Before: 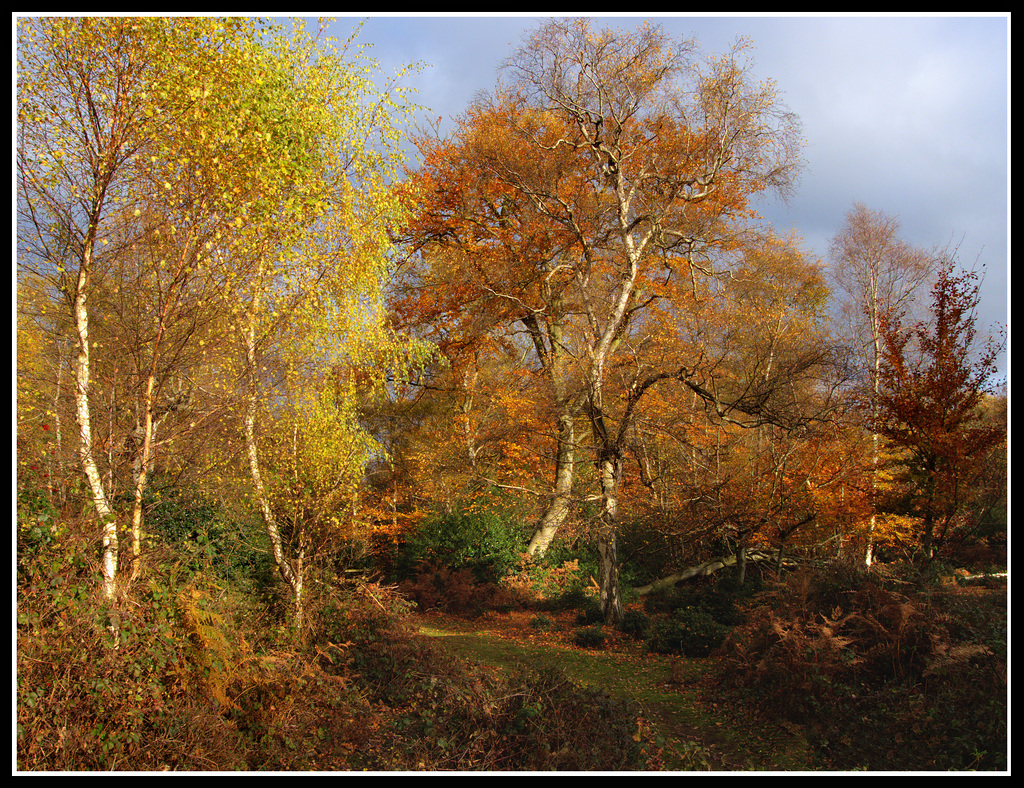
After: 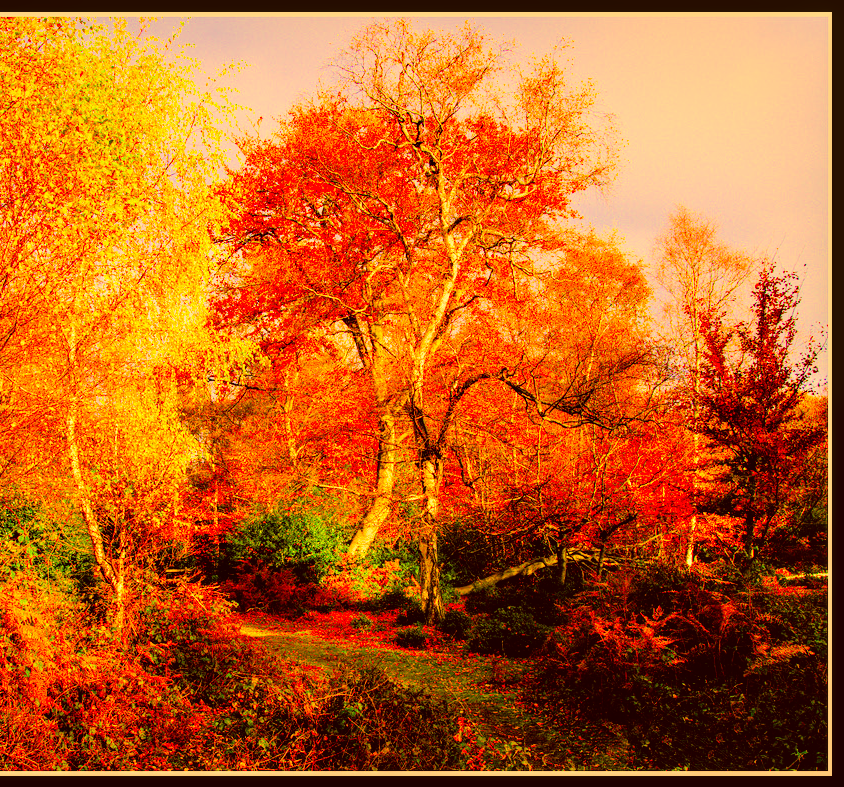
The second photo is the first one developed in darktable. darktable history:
local contrast: on, module defaults
crop: left 17.536%, bottom 0.035%
color correction: highlights a* 11.16, highlights b* 29.79, shadows a* 2.82, shadows b* 18.22, saturation 1.75
color balance rgb: perceptual saturation grading › global saturation 19.463%, global vibrance 9.166%, contrast 15.174%, saturation formula JzAzBz (2021)
exposure: black level correction 0, exposure 1.001 EV, compensate exposure bias true, compensate highlight preservation false
filmic rgb: black relative exposure -7.09 EV, white relative exposure 5.35 EV, hardness 3.02
tone equalizer: -8 EV -1.09 EV, -7 EV -0.998 EV, -6 EV -0.841 EV, -5 EV -0.588 EV, -3 EV 0.551 EV, -2 EV 0.859 EV, -1 EV 1.01 EV, +0 EV 1.07 EV
